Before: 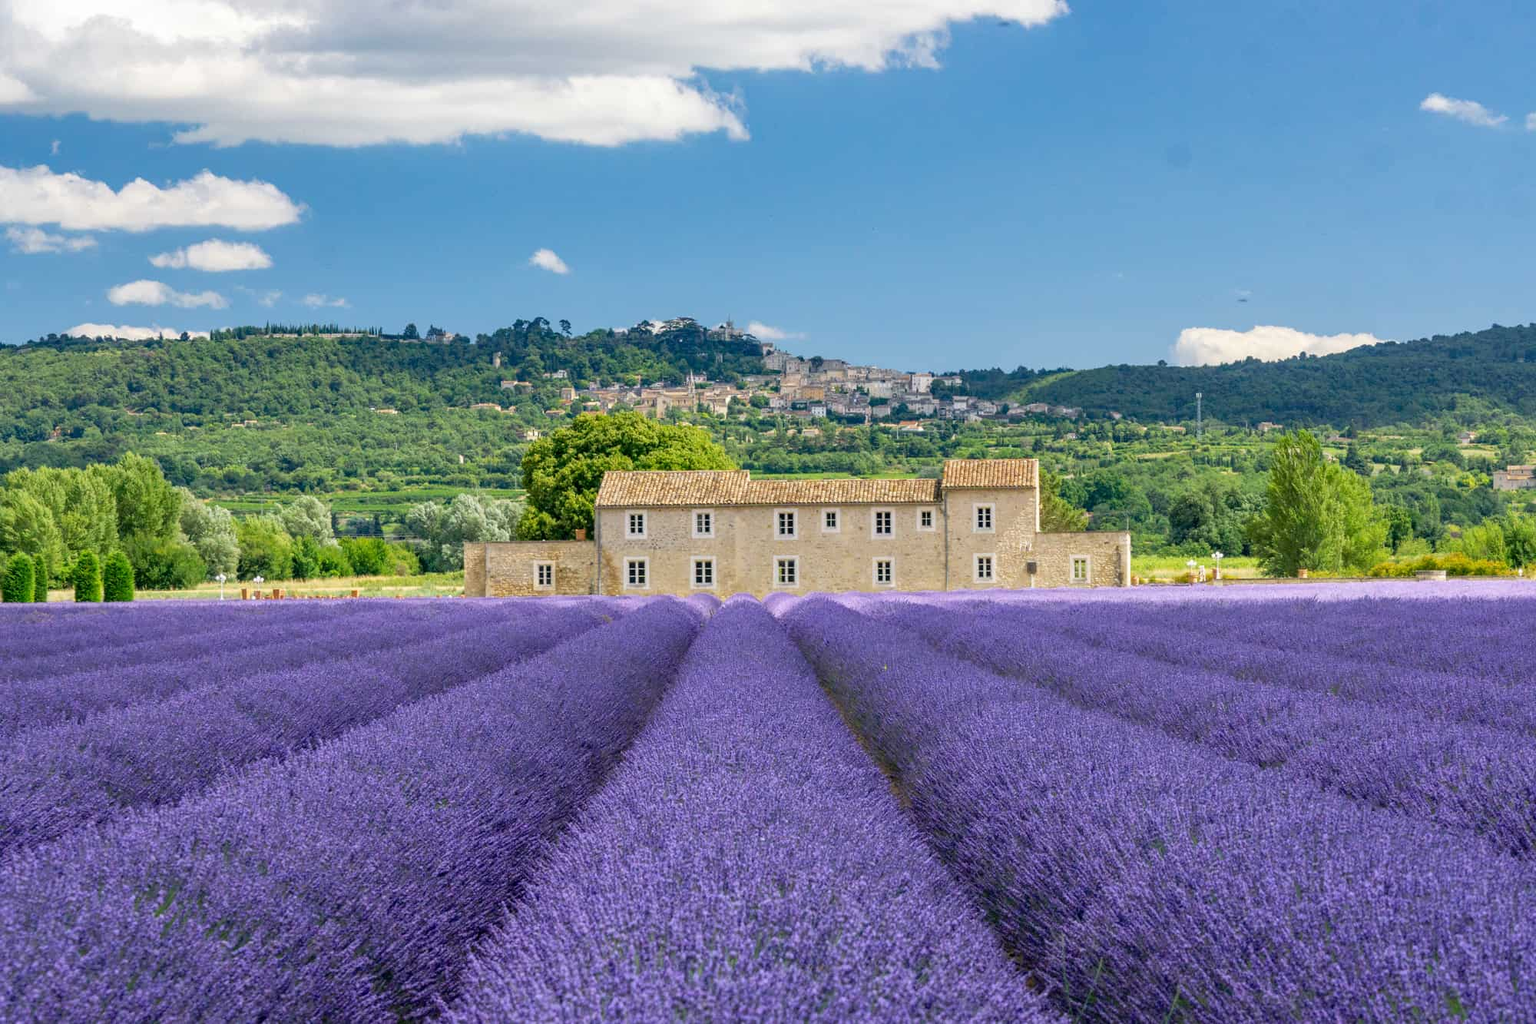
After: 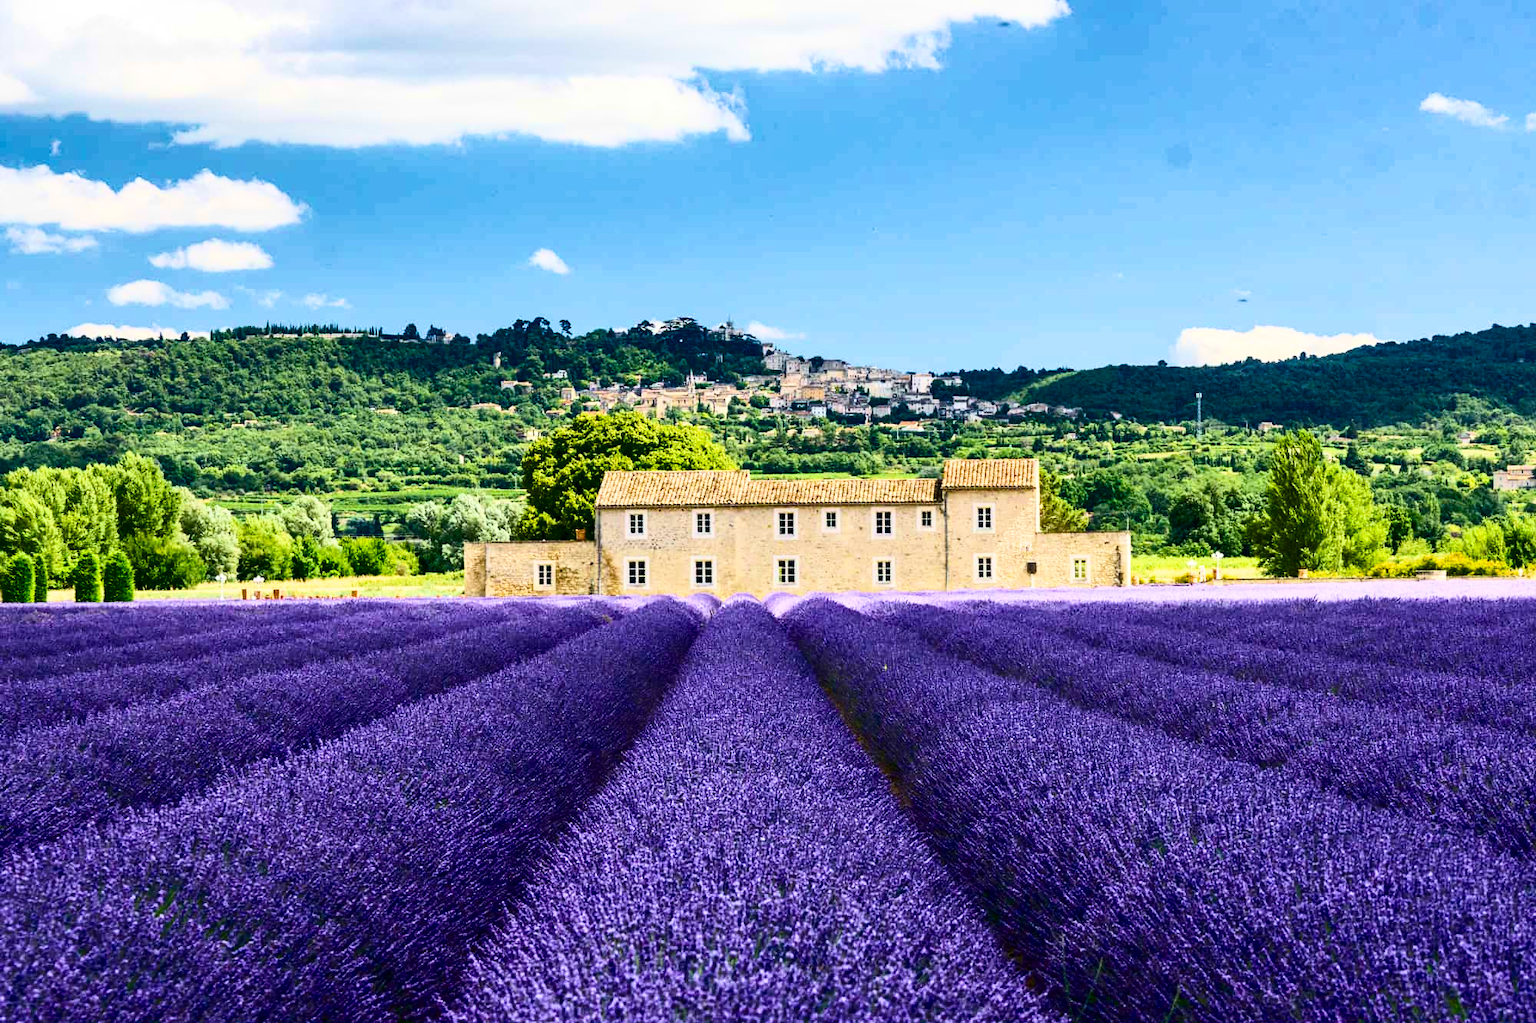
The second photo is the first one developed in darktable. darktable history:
velvia: strength 51%, mid-tones bias 0.51
contrast brightness saturation: contrast 0.5, saturation -0.1
